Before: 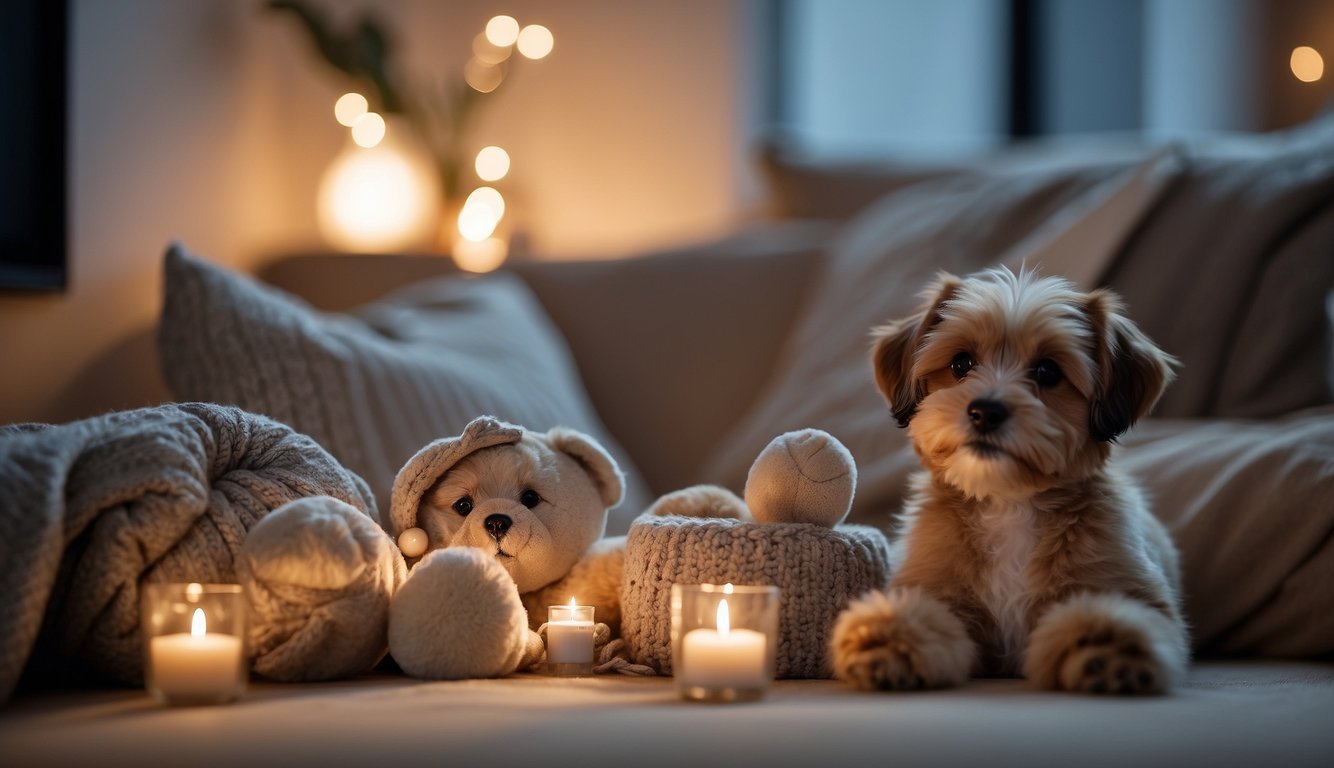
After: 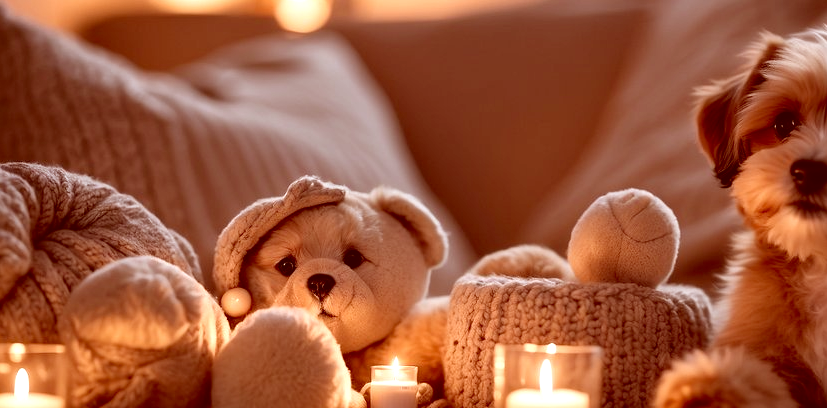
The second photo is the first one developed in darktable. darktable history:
crop: left 13.312%, top 31.28%, right 24.627%, bottom 15.582%
exposure: black level correction 0.001, exposure 0.5 EV, compensate exposure bias true, compensate highlight preservation false
color correction: highlights a* 9.03, highlights b* 8.71, shadows a* 40, shadows b* 40, saturation 0.8
